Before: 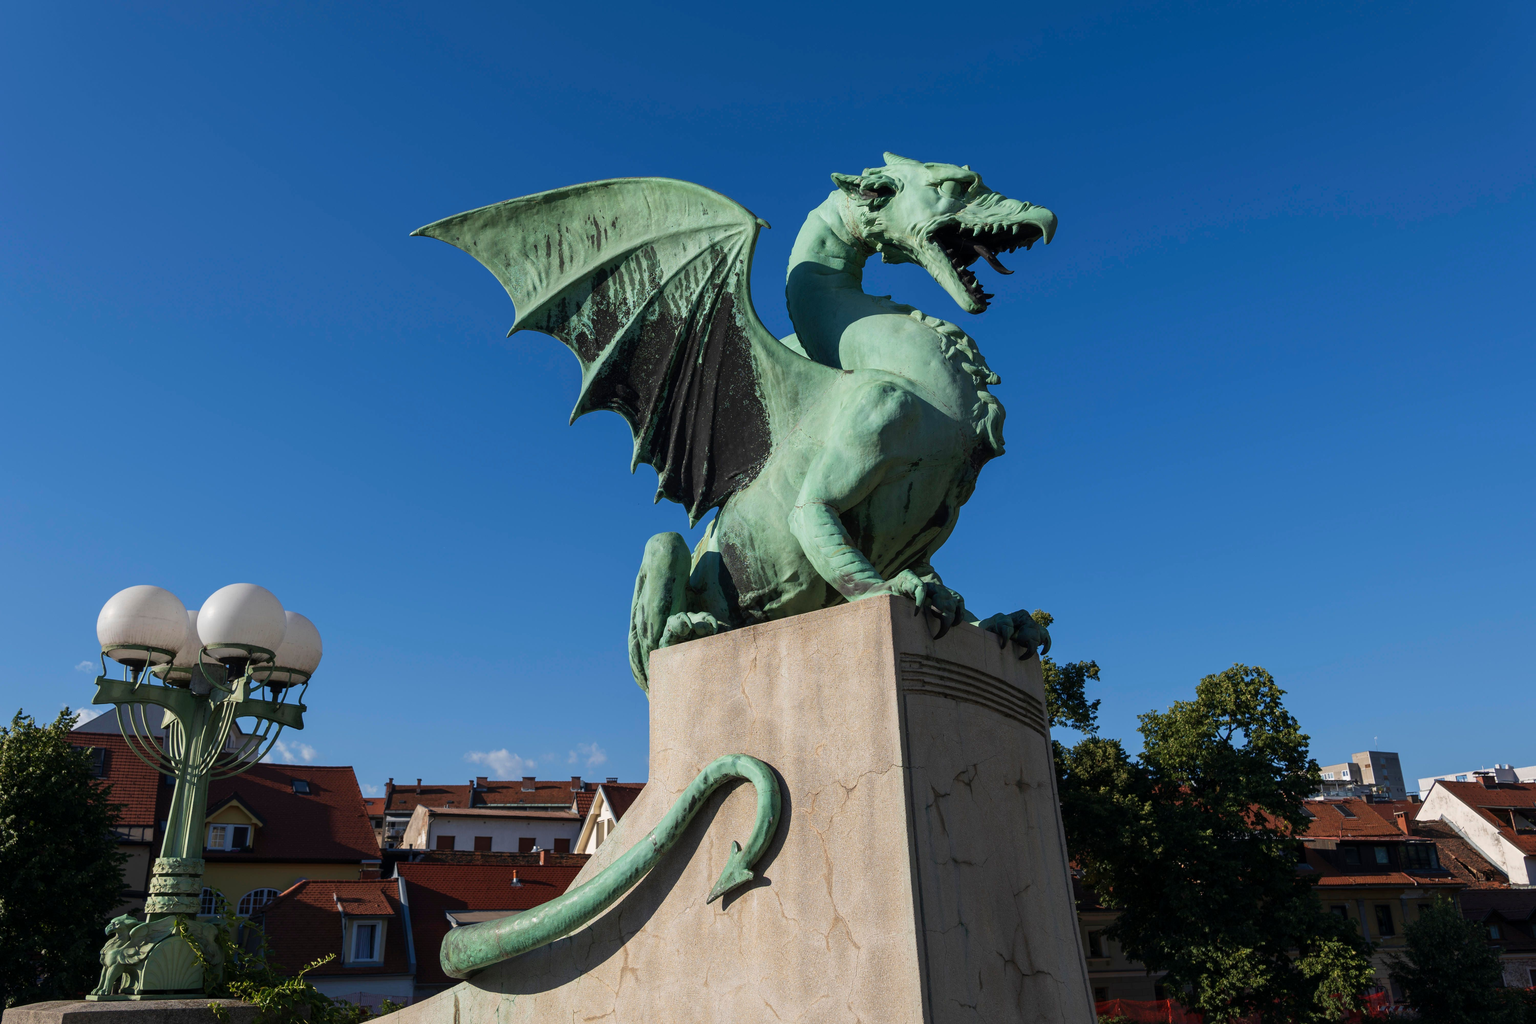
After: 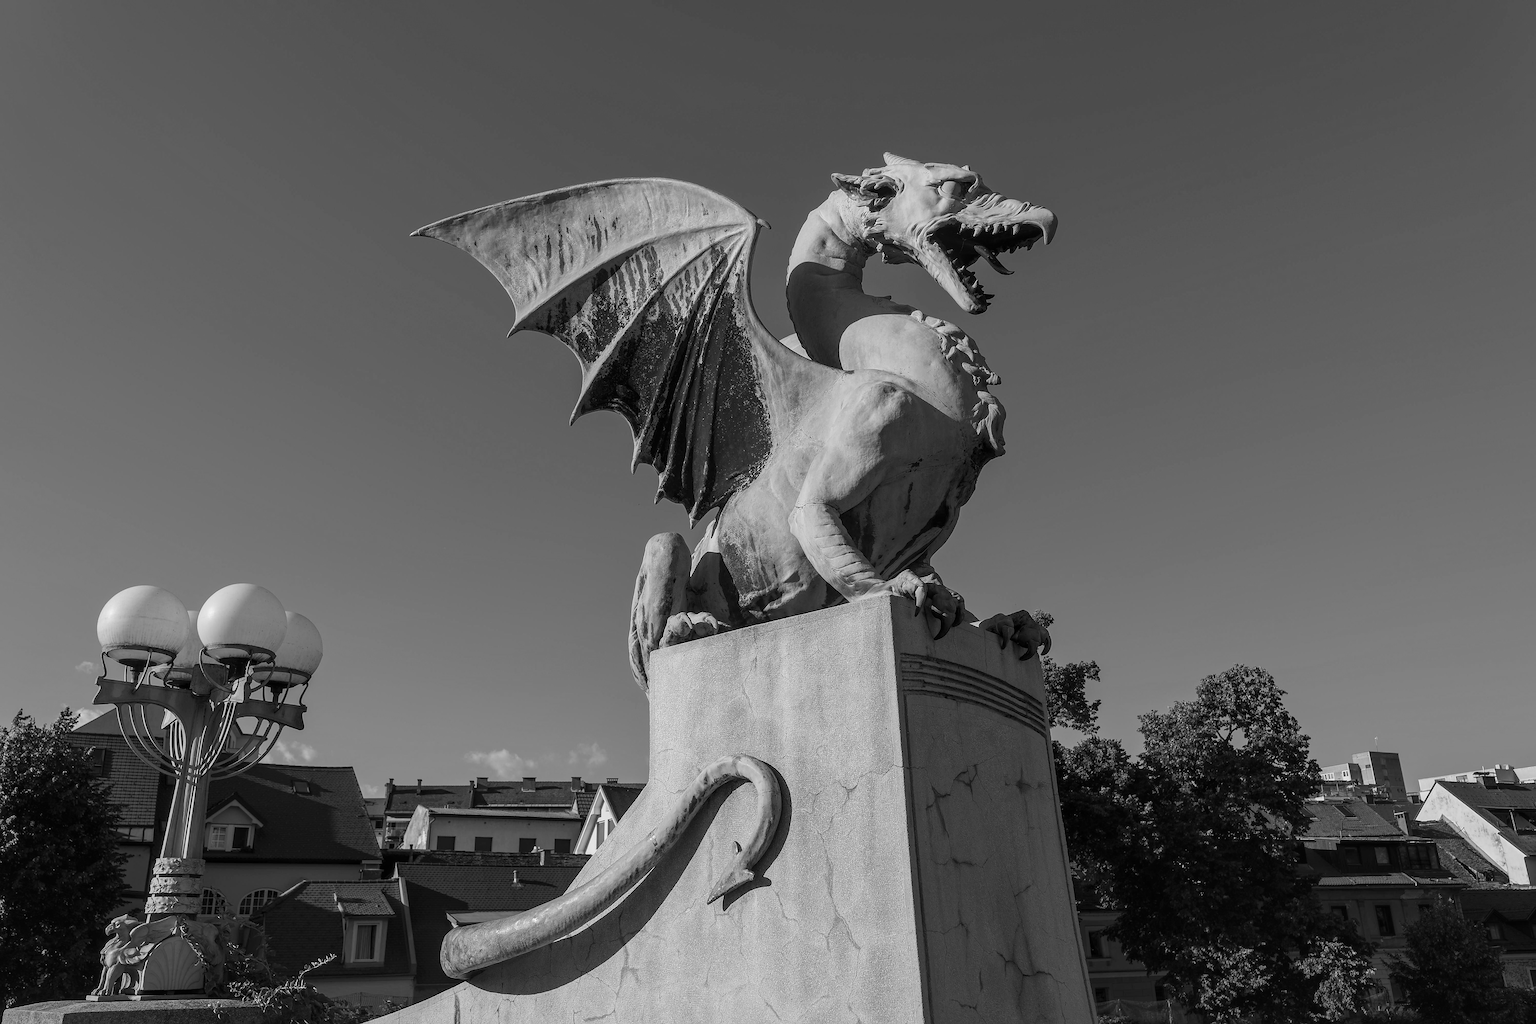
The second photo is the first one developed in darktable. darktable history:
sharpen: radius 1.4, amount 1.25, threshold 0.7
color balance: mode lift, gamma, gain (sRGB), lift [1.04, 1, 1, 0.97], gamma [1.01, 1, 1, 0.97], gain [0.96, 1, 1, 0.97]
local contrast: on, module defaults
monochrome: a 32, b 64, size 2.3
